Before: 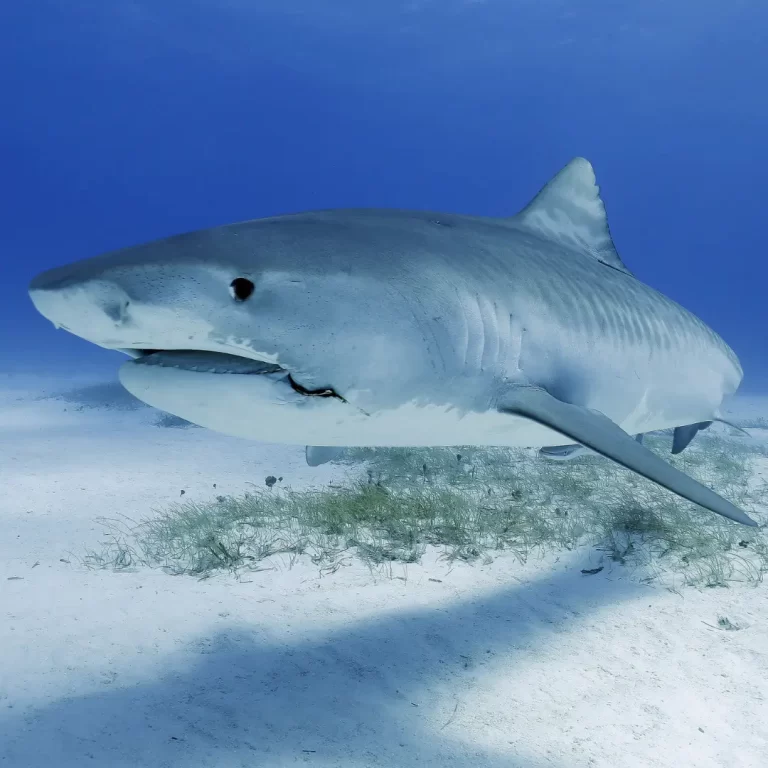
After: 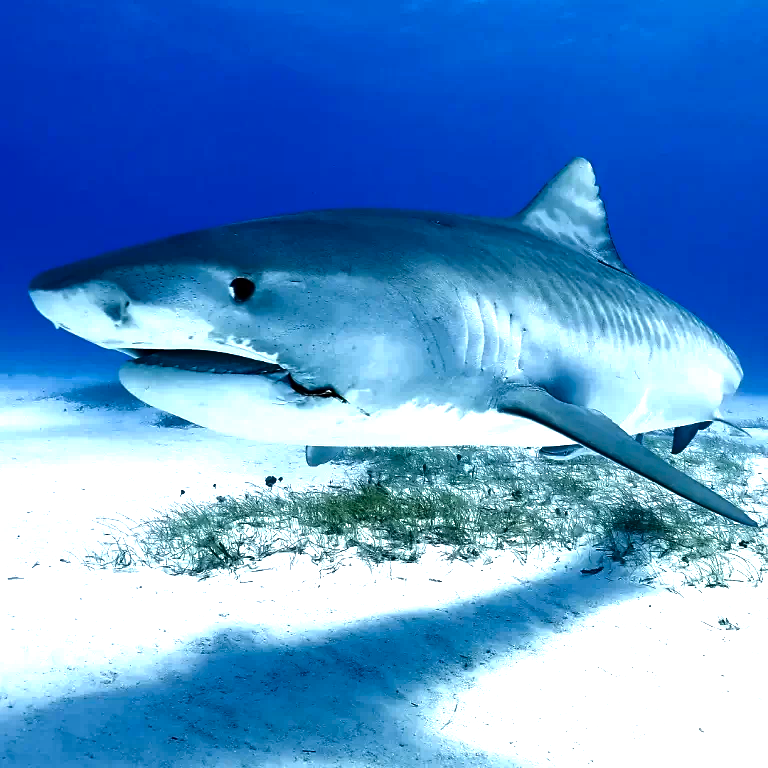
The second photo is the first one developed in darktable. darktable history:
exposure: black level correction -0.002, exposure 0.54 EV, compensate highlight preservation false
shadows and highlights: shadows 20.55, highlights -20.99, soften with gaussian
sharpen: radius 1.559, amount 0.373, threshold 1.271
color balance rgb: perceptual saturation grading › global saturation 20%, global vibrance 20%
contrast brightness saturation: brightness -0.52
tone equalizer: -8 EV -0.75 EV, -7 EV -0.7 EV, -6 EV -0.6 EV, -5 EV -0.4 EV, -3 EV 0.4 EV, -2 EV 0.6 EV, -1 EV 0.7 EV, +0 EV 0.75 EV, edges refinement/feathering 500, mask exposure compensation -1.57 EV, preserve details no
